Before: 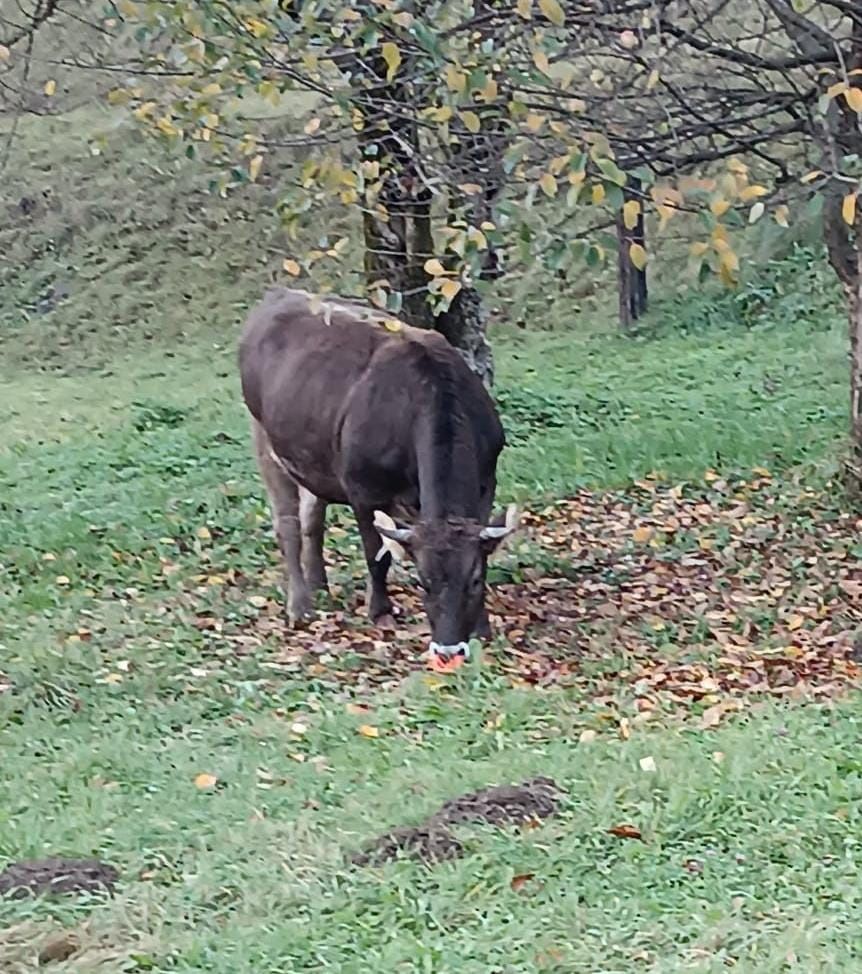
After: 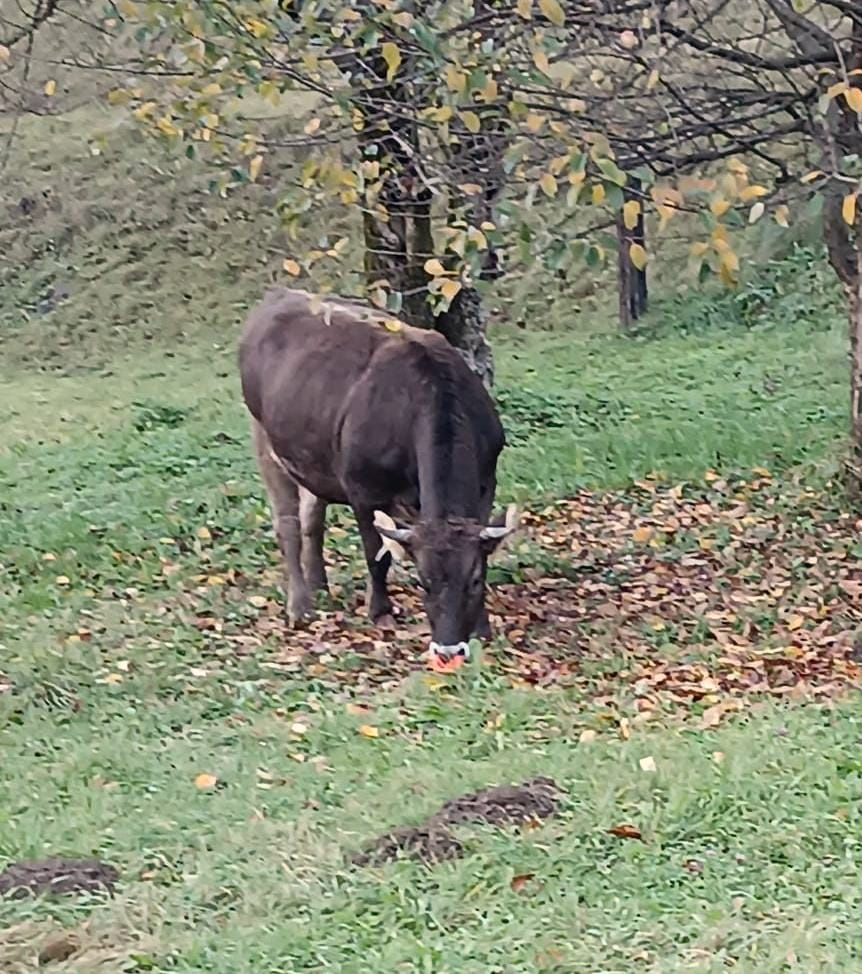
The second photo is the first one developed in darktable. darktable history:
color correction: highlights a* 3.79, highlights b* 5.13
